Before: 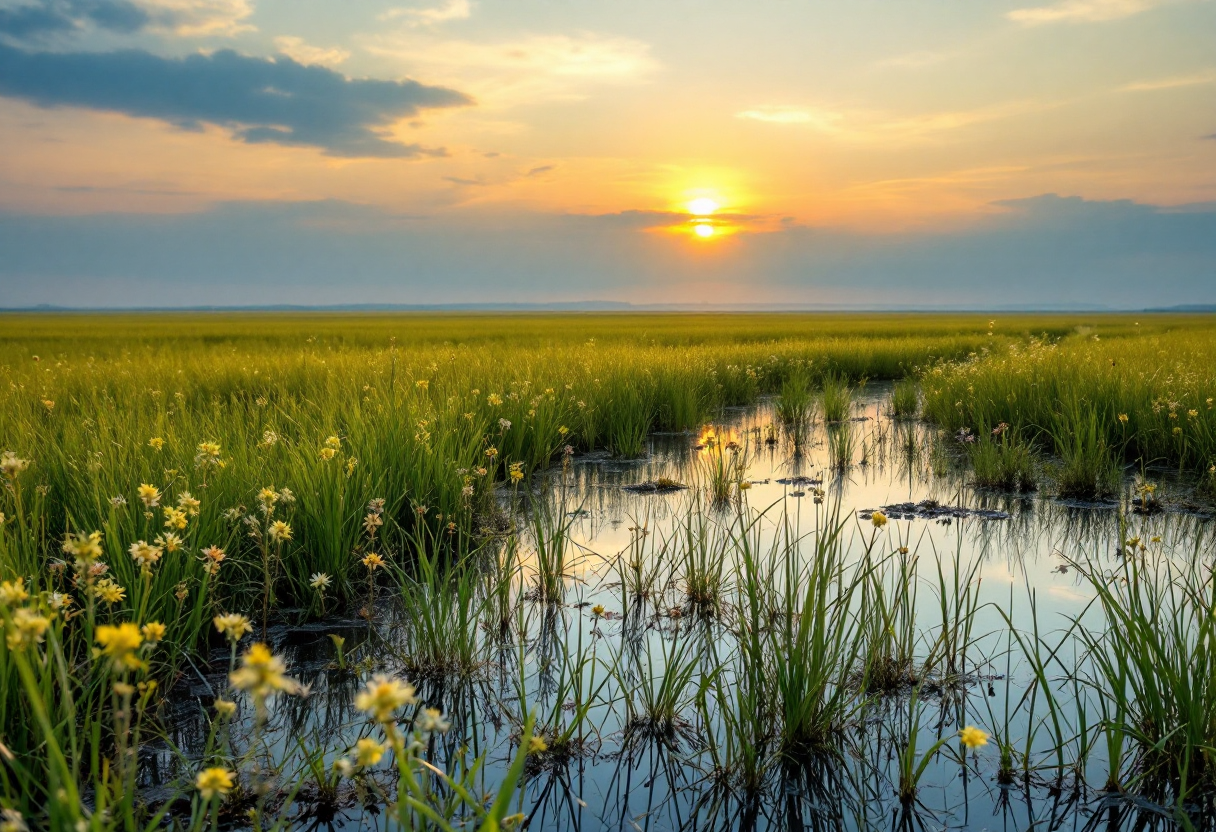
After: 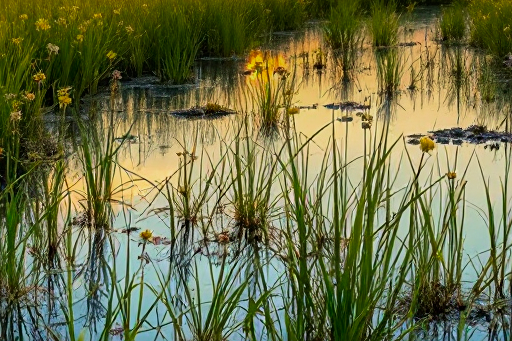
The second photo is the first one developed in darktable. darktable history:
crop: left 37.221%, top 45.169%, right 20.63%, bottom 13.777%
graduated density: on, module defaults
sharpen: amount 0.2
color correction: saturation 1.34
velvia: on, module defaults
